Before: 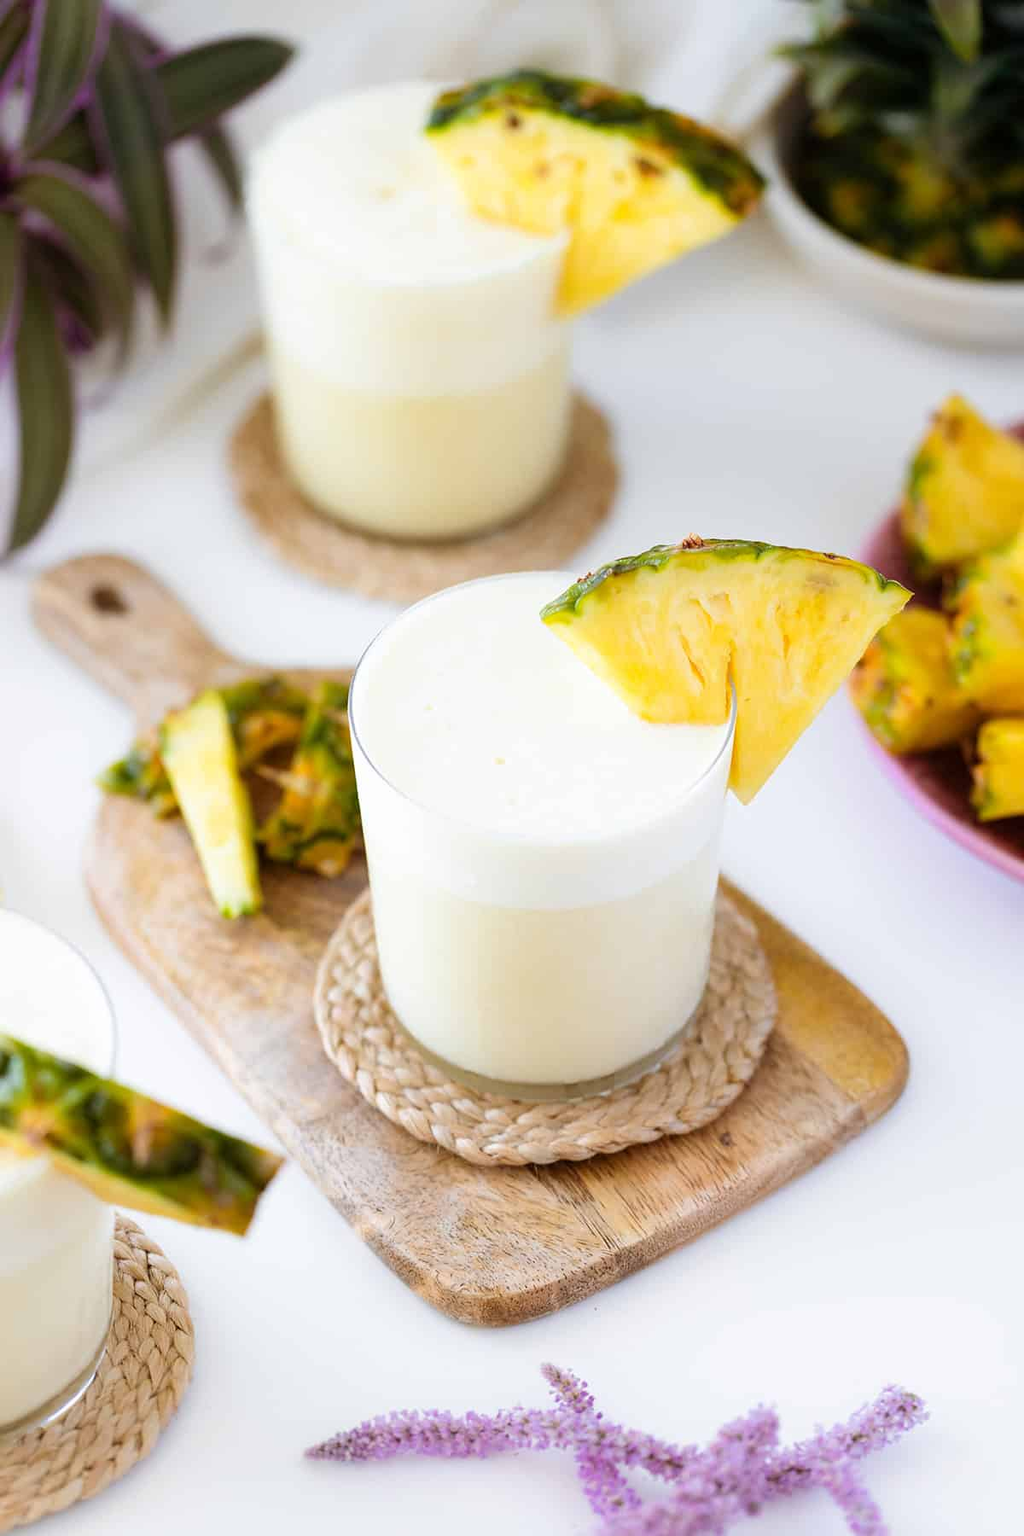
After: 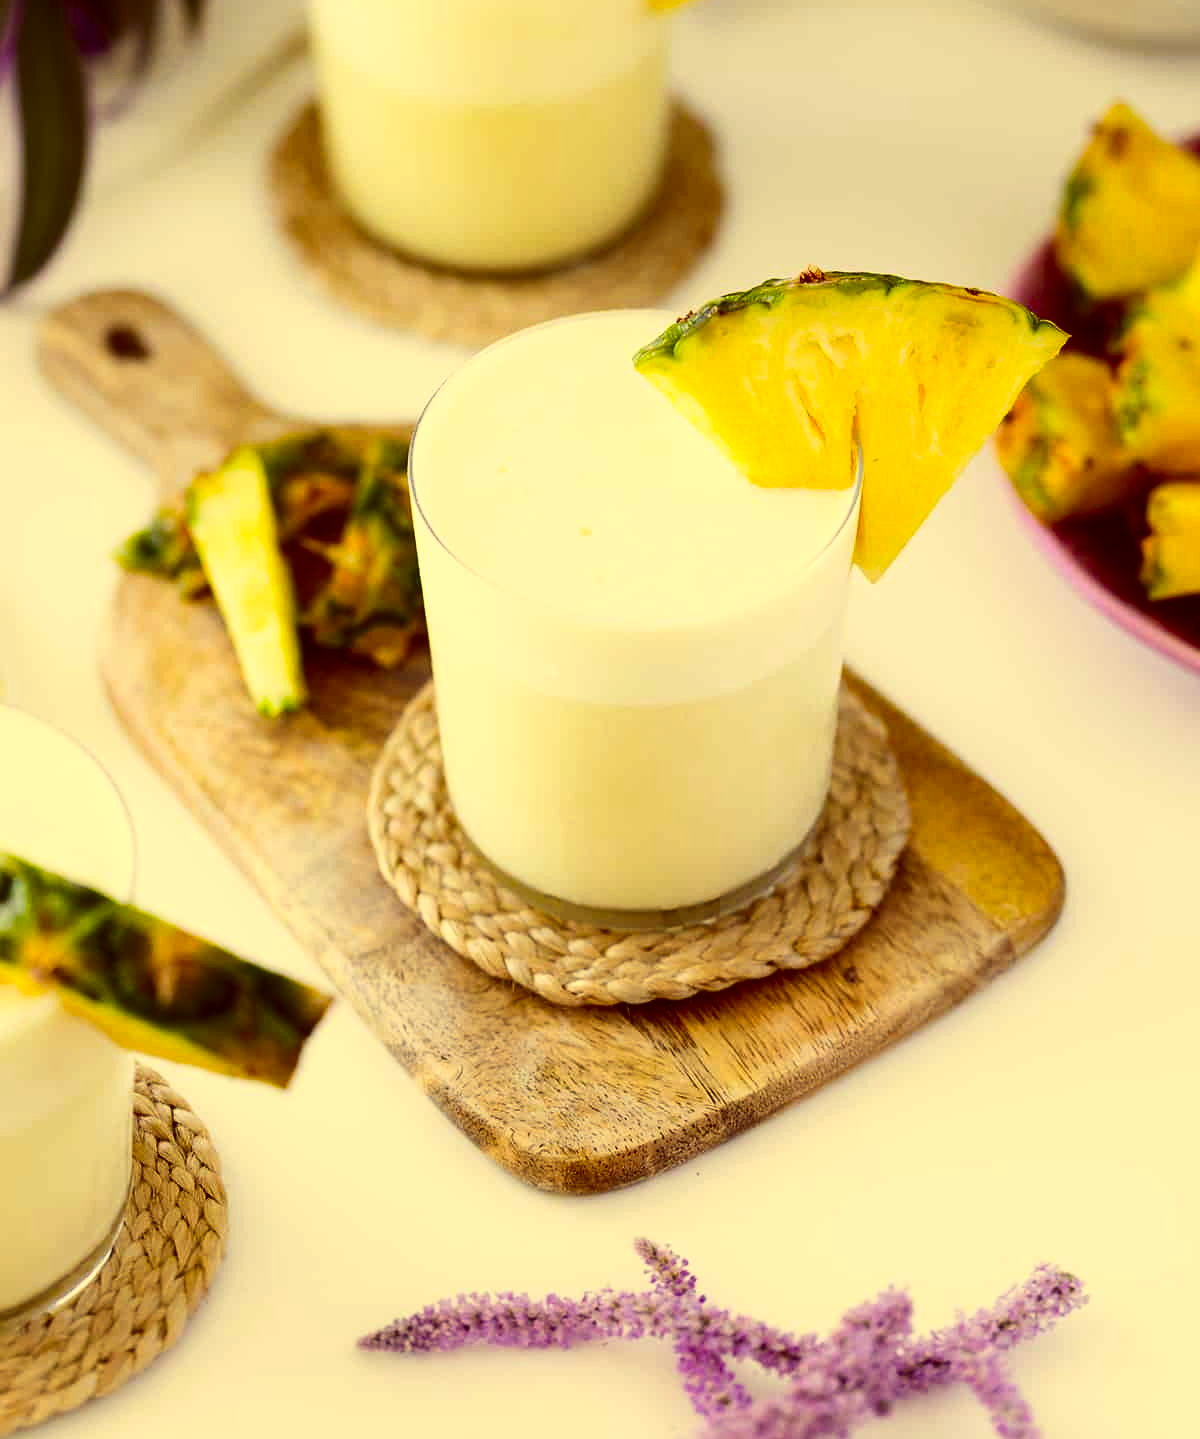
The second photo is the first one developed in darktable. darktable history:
contrast brightness saturation: contrast 0.188, brightness -0.233, saturation 0.117
crop and rotate: top 20.002%
color correction: highlights a* -0.4, highlights b* 39.58, shadows a* 9.51, shadows b* -0.352
